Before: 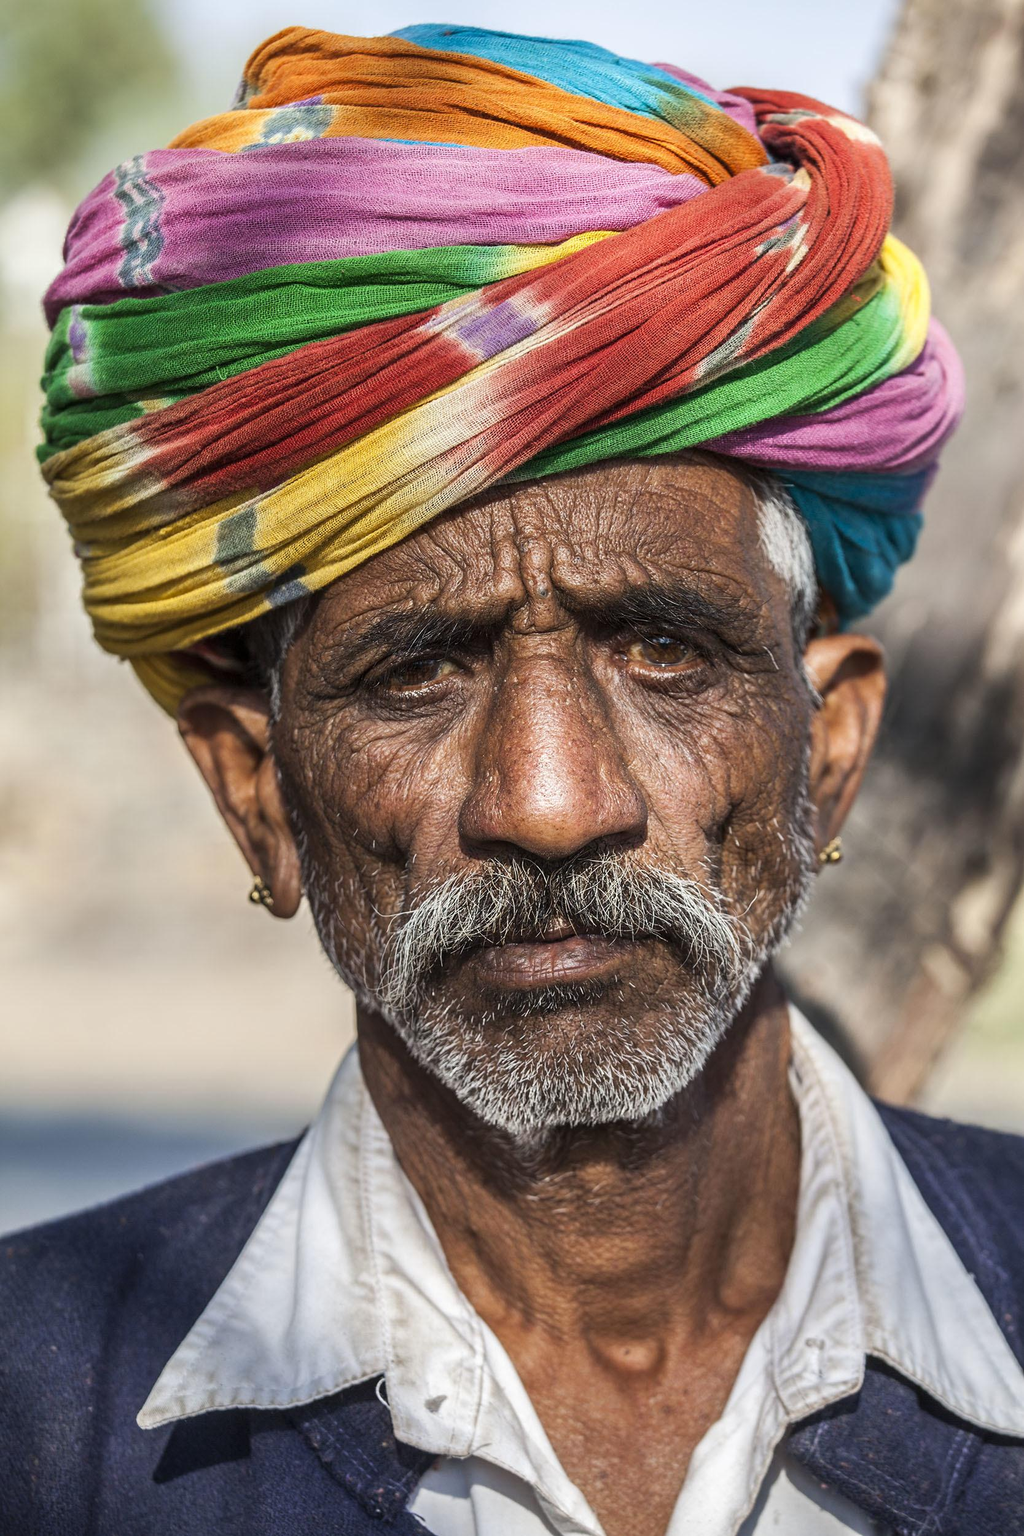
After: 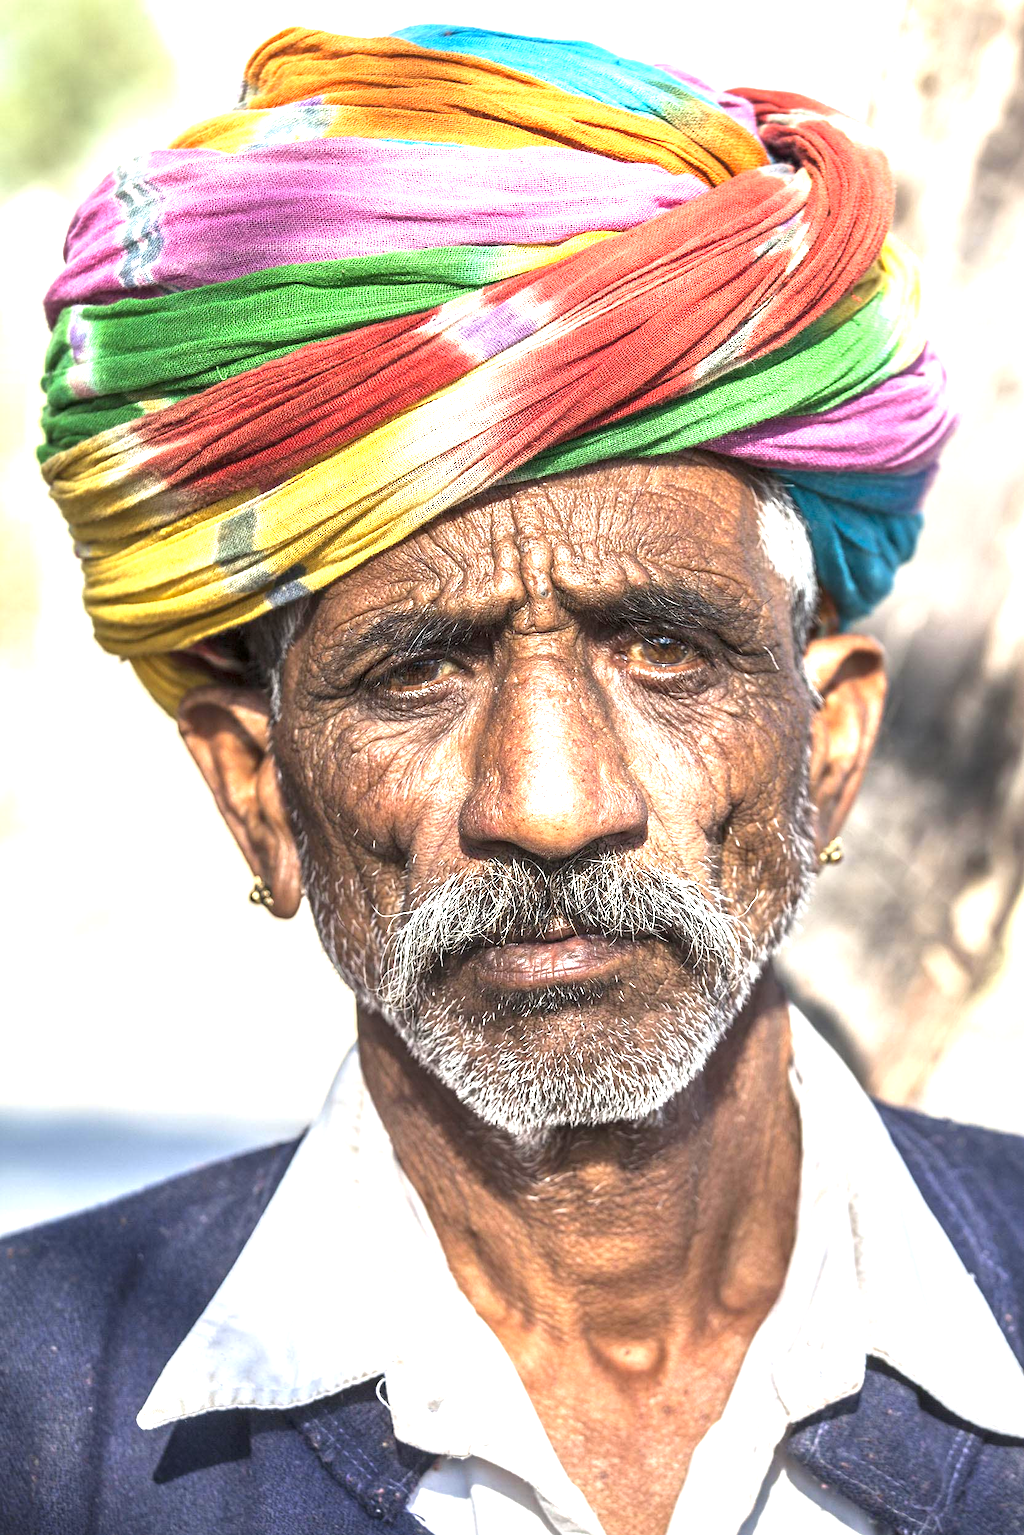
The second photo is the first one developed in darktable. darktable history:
exposure: exposure 1.515 EV, compensate exposure bias true, compensate highlight preservation false
